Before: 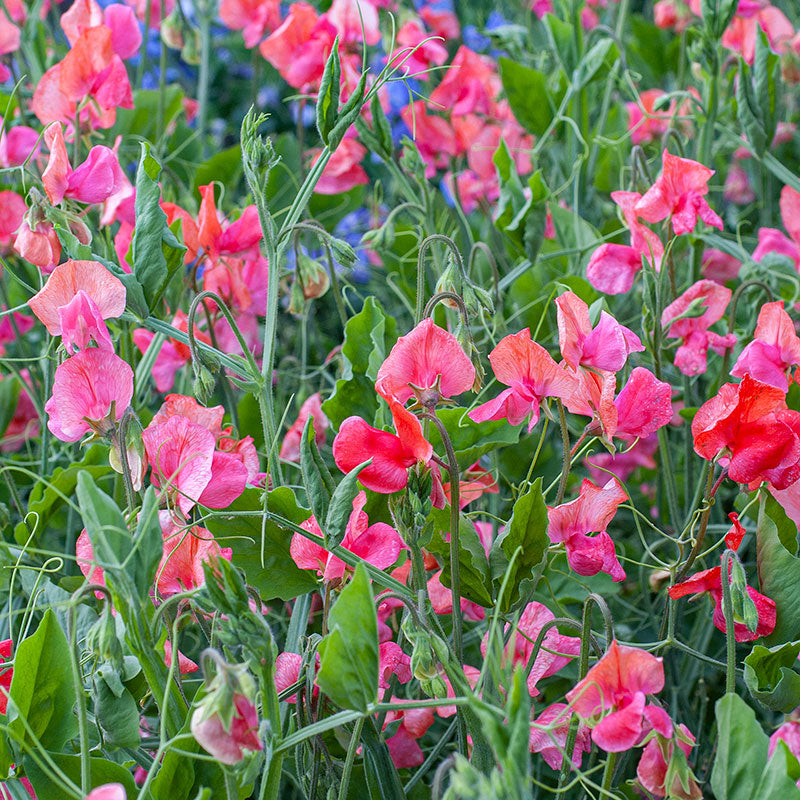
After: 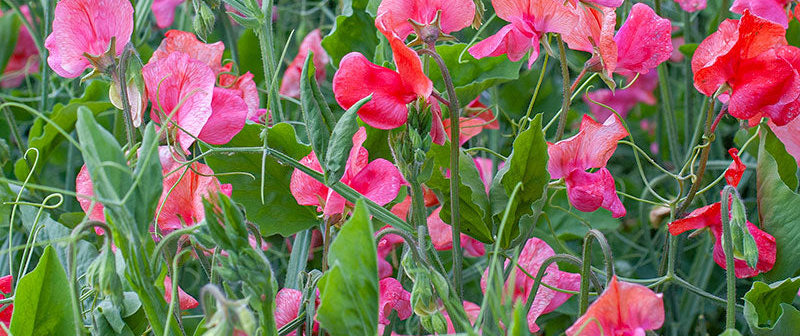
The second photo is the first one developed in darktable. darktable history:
rgb curve: curves: ch0 [(0, 0) (0.053, 0.068) (0.122, 0.128) (1, 1)]
crop: top 45.551%, bottom 12.262%
